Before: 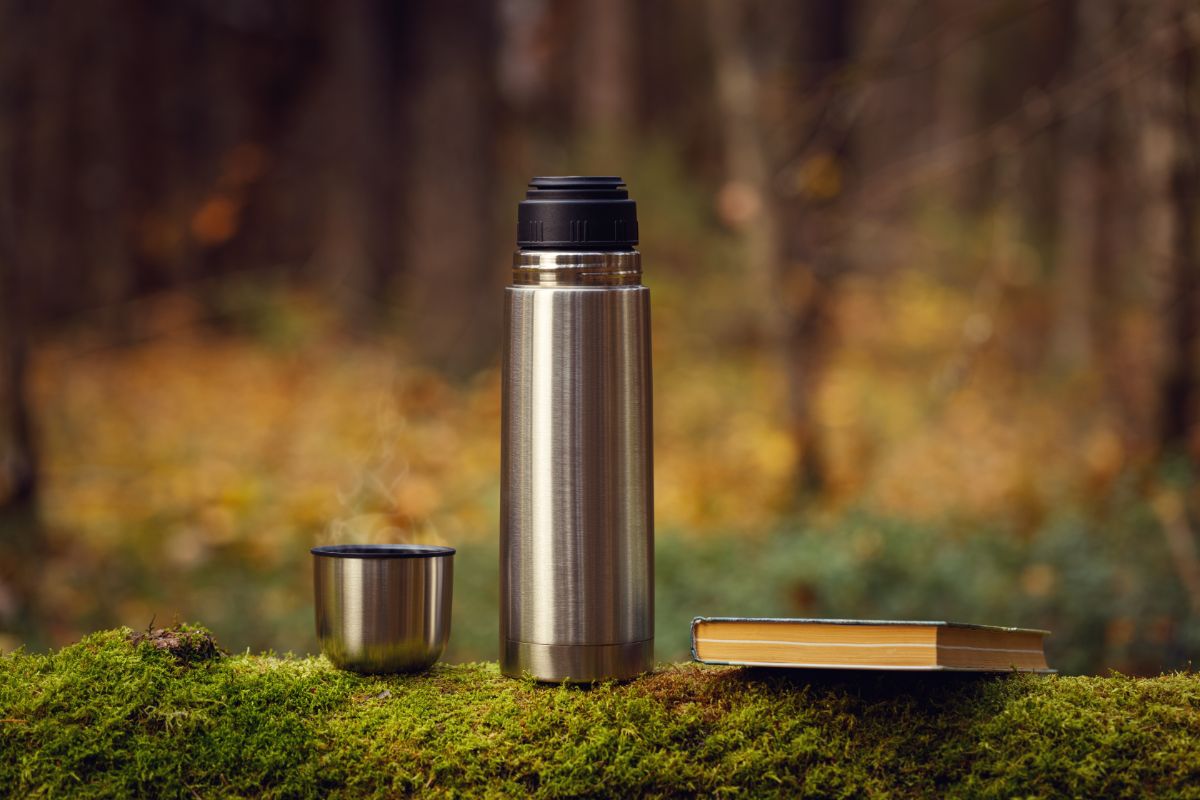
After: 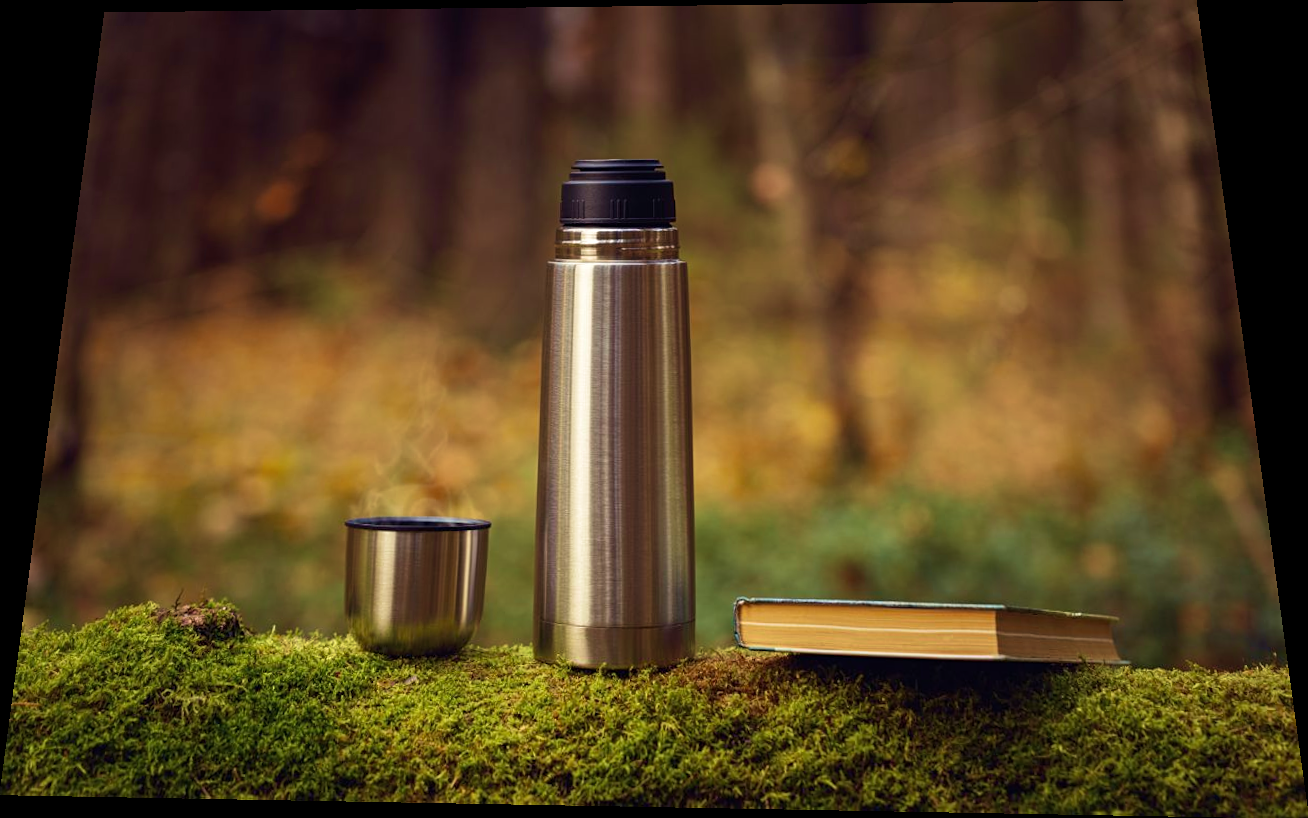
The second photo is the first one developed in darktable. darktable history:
sharpen: amount 0.2
velvia: strength 50%
rotate and perspective: rotation 0.128°, lens shift (vertical) -0.181, lens shift (horizontal) -0.044, shear 0.001, automatic cropping off
